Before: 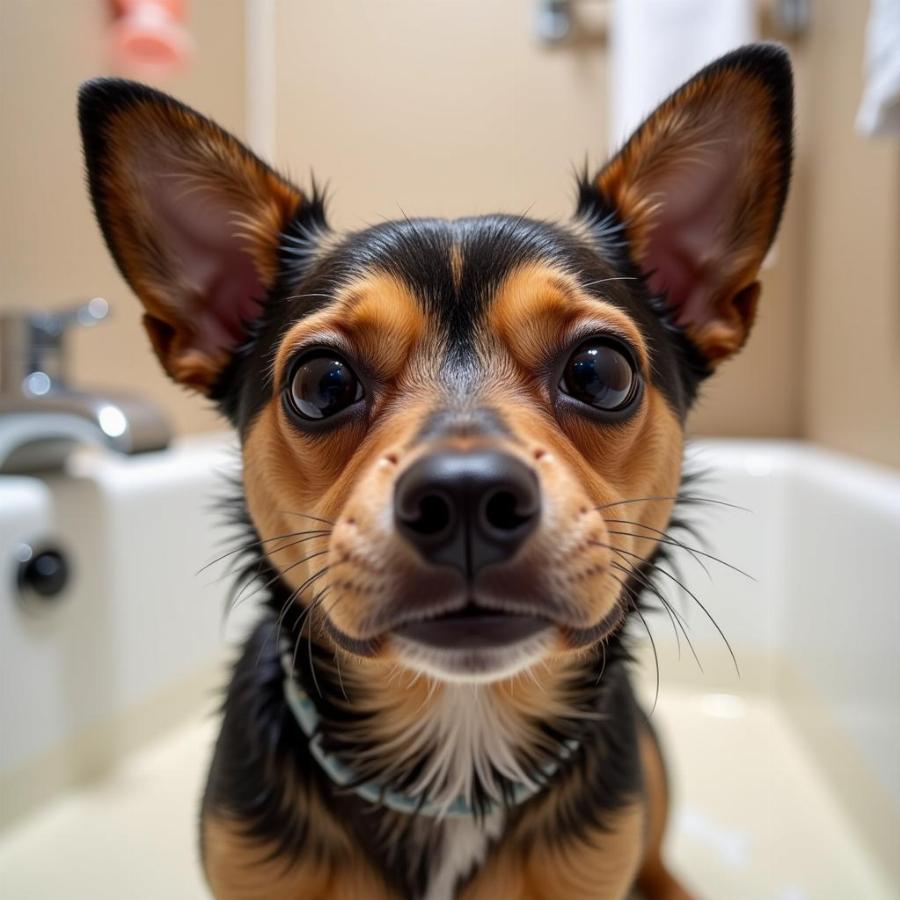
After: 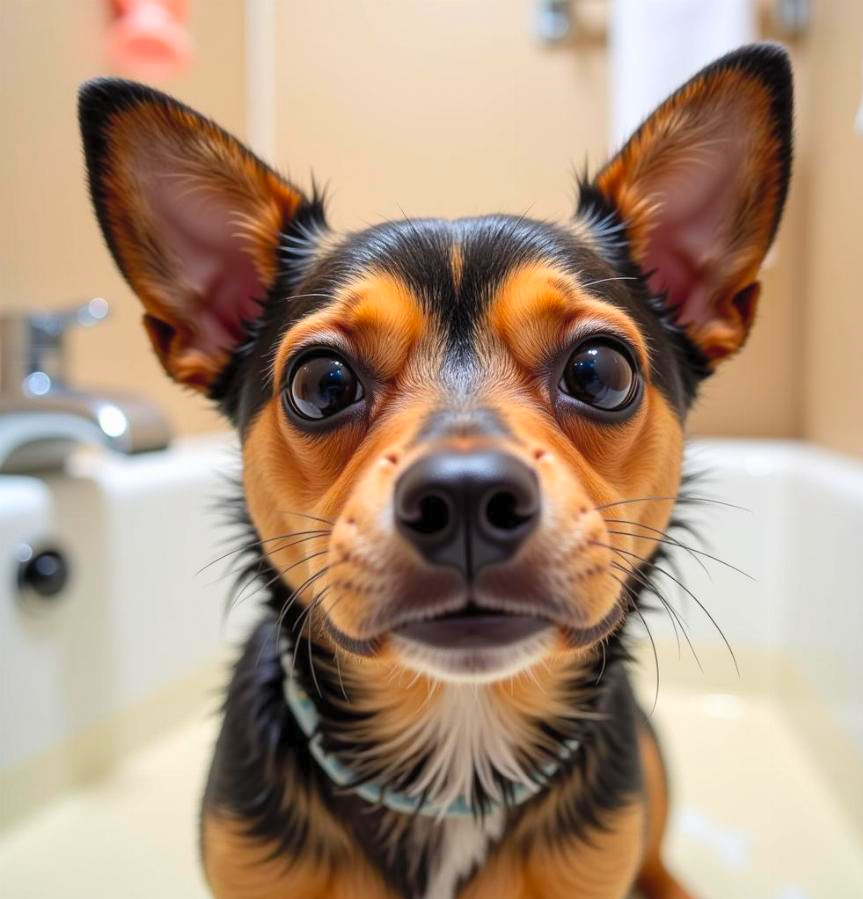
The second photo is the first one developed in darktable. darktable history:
crop: right 4.025%, bottom 0.034%
contrast brightness saturation: contrast 0.066, brightness 0.177, saturation 0.403
